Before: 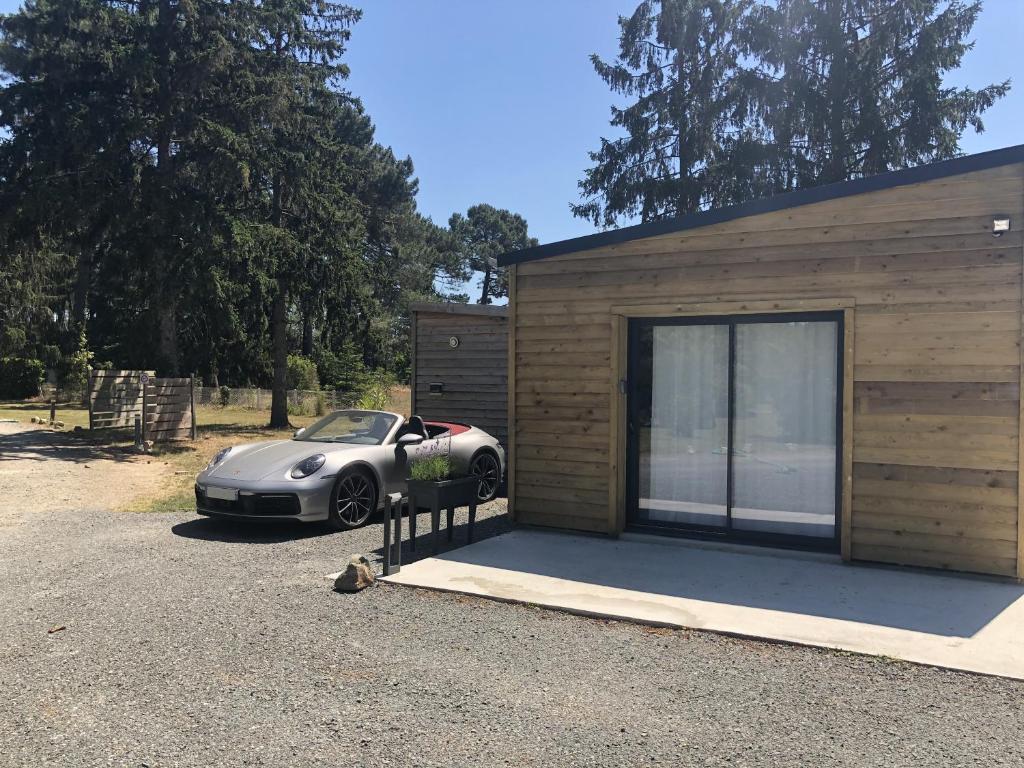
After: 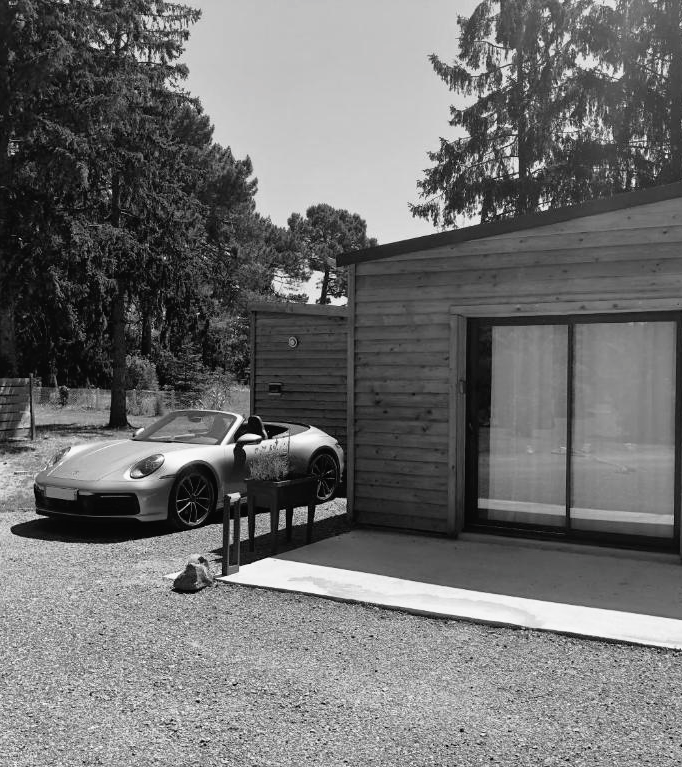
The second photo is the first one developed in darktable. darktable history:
crop and rotate: left 15.754%, right 17.579%
tone curve: curves: ch0 [(0, 0) (0.003, 0.005) (0.011, 0.008) (0.025, 0.014) (0.044, 0.021) (0.069, 0.027) (0.1, 0.041) (0.136, 0.083) (0.177, 0.138) (0.224, 0.197) (0.277, 0.259) (0.335, 0.331) (0.399, 0.399) (0.468, 0.476) (0.543, 0.547) (0.623, 0.635) (0.709, 0.753) (0.801, 0.847) (0.898, 0.94) (1, 1)], preserve colors none
color calibration: output gray [0.267, 0.423, 0.267, 0], illuminant same as pipeline (D50), adaptation none (bypass)
color balance rgb: perceptual saturation grading › global saturation 20%, perceptual saturation grading › highlights -25%, perceptual saturation grading › shadows 50%
